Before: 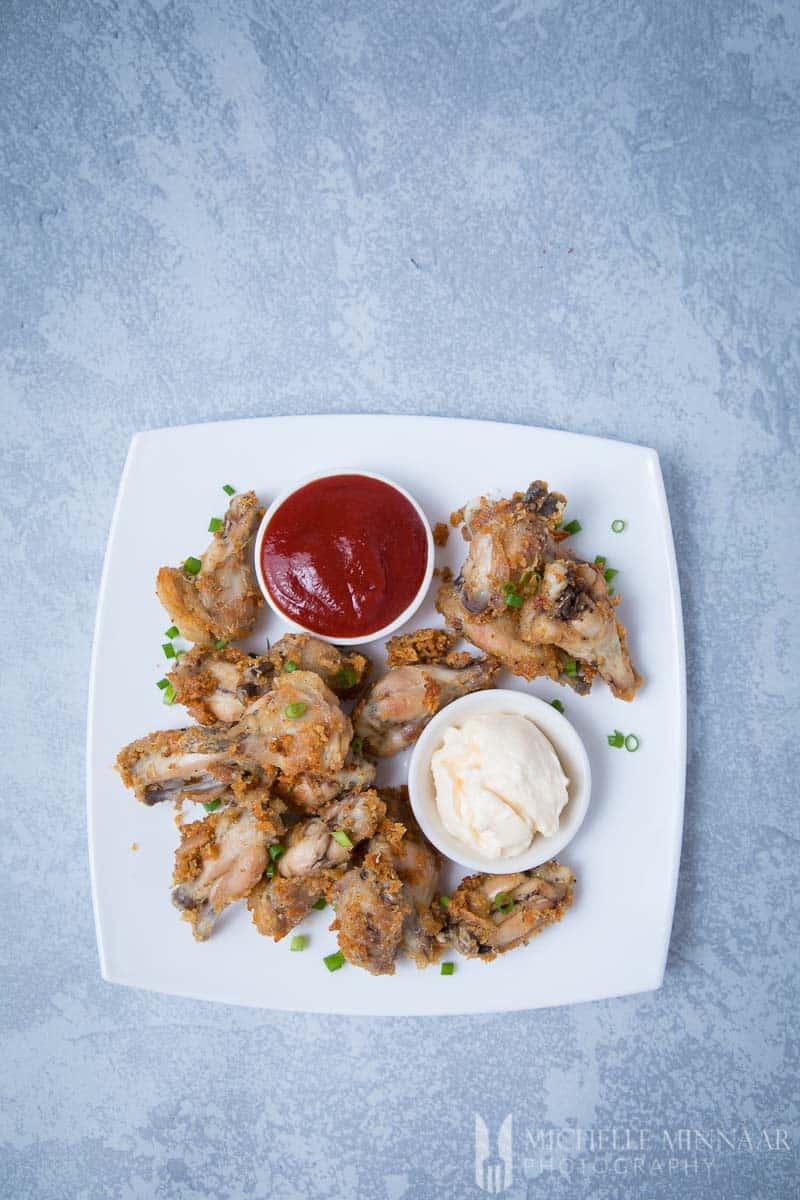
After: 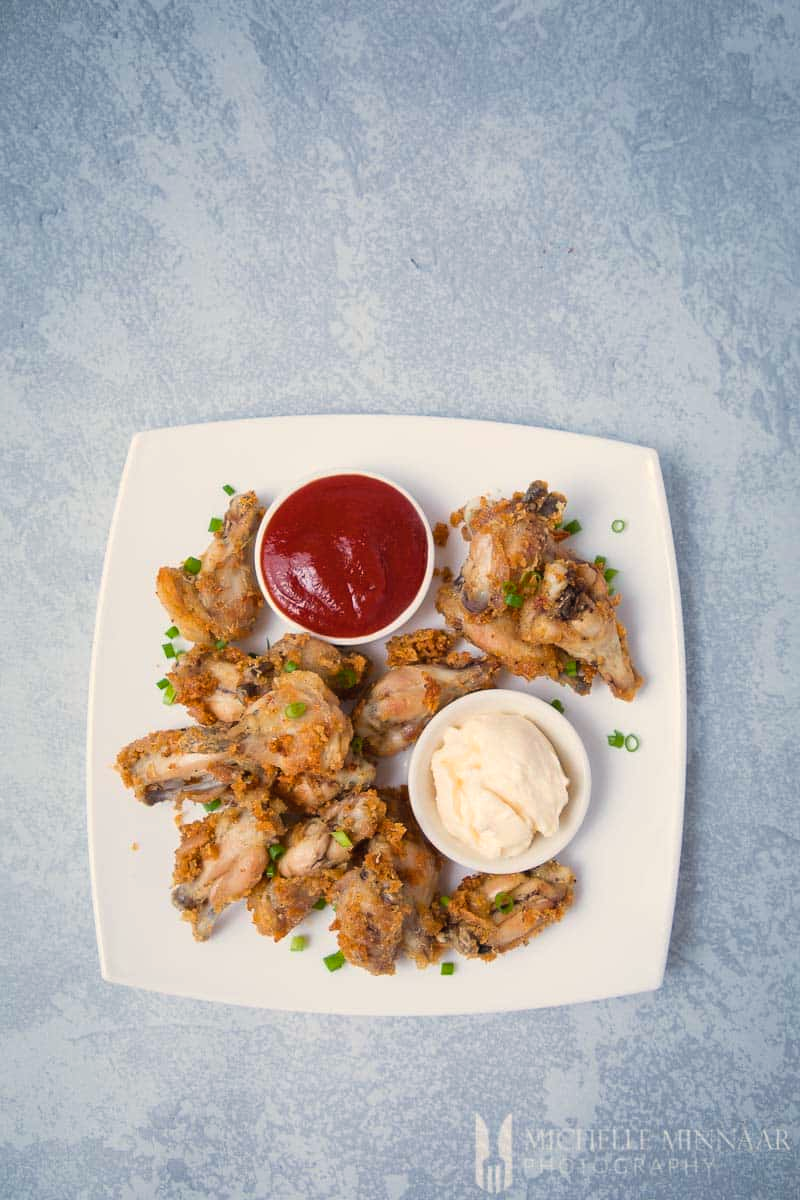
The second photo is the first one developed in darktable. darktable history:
white balance: red 1.045, blue 0.932
color balance rgb: shadows lift › chroma 2%, shadows lift › hue 50°, power › hue 60°, highlights gain › chroma 1%, highlights gain › hue 60°, global offset › luminance 0.25%, global vibrance 30%
